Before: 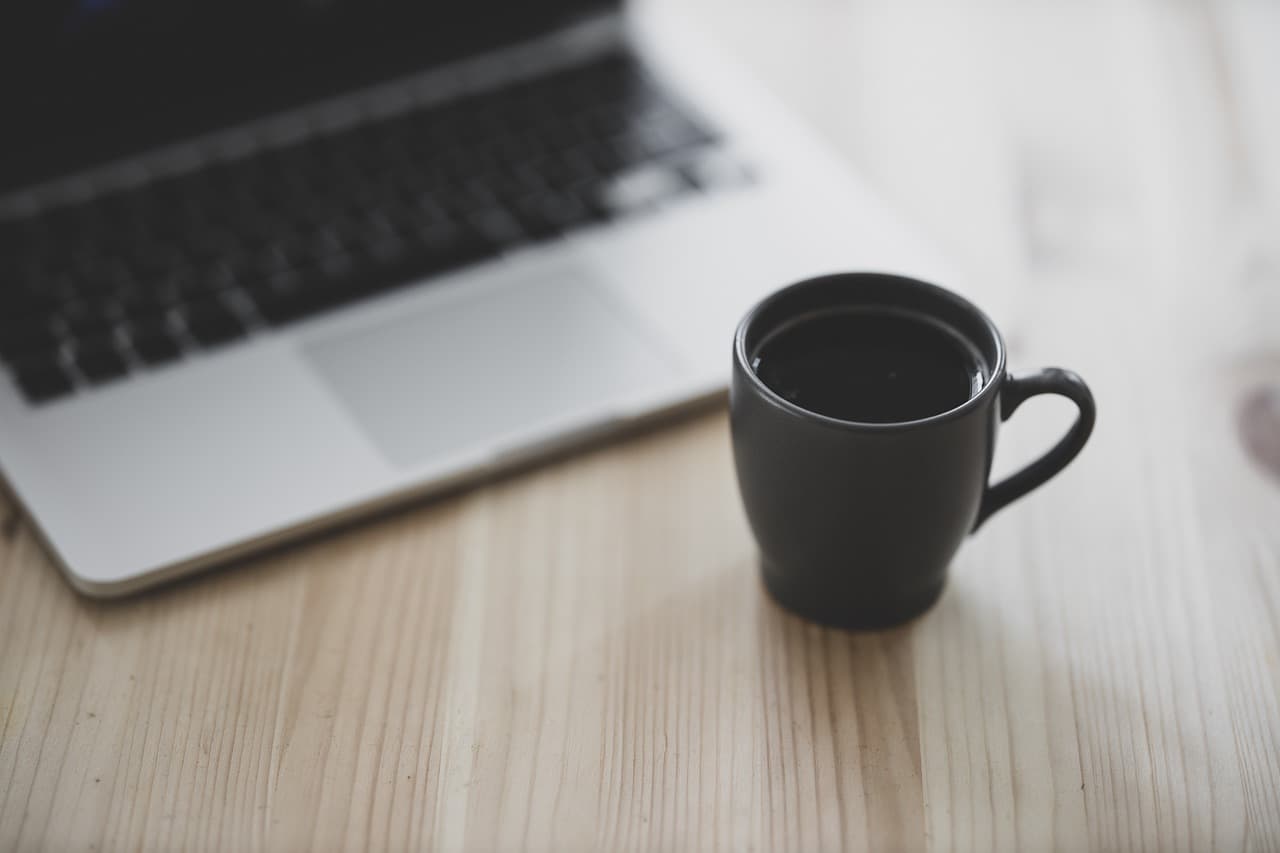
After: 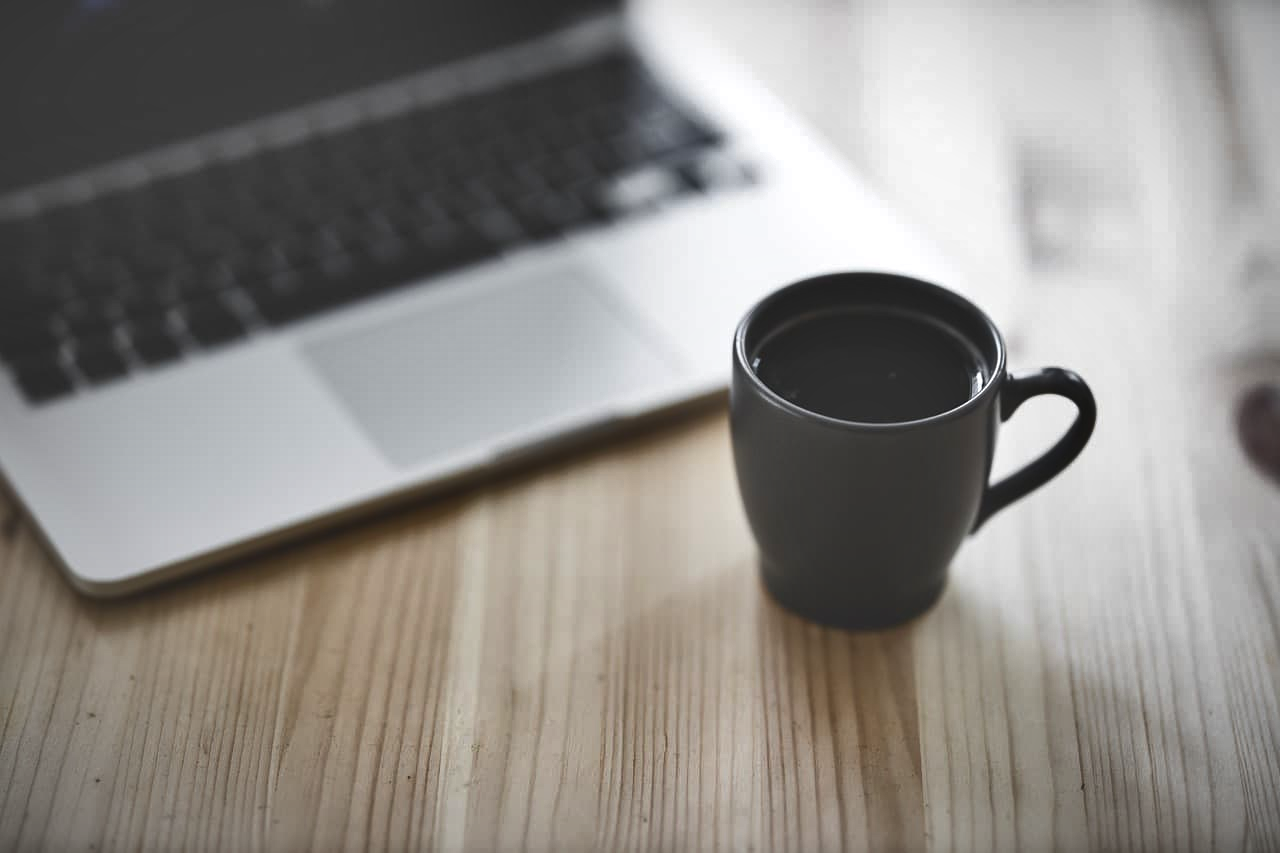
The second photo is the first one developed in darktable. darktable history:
shadows and highlights: shadows 79.33, white point adjustment -9.1, highlights -61.32, soften with gaussian
vignetting: fall-off radius 69.36%, automatic ratio true, unbound false
exposure: black level correction 0, exposure 0.695 EV, compensate exposure bias true, compensate highlight preservation false
